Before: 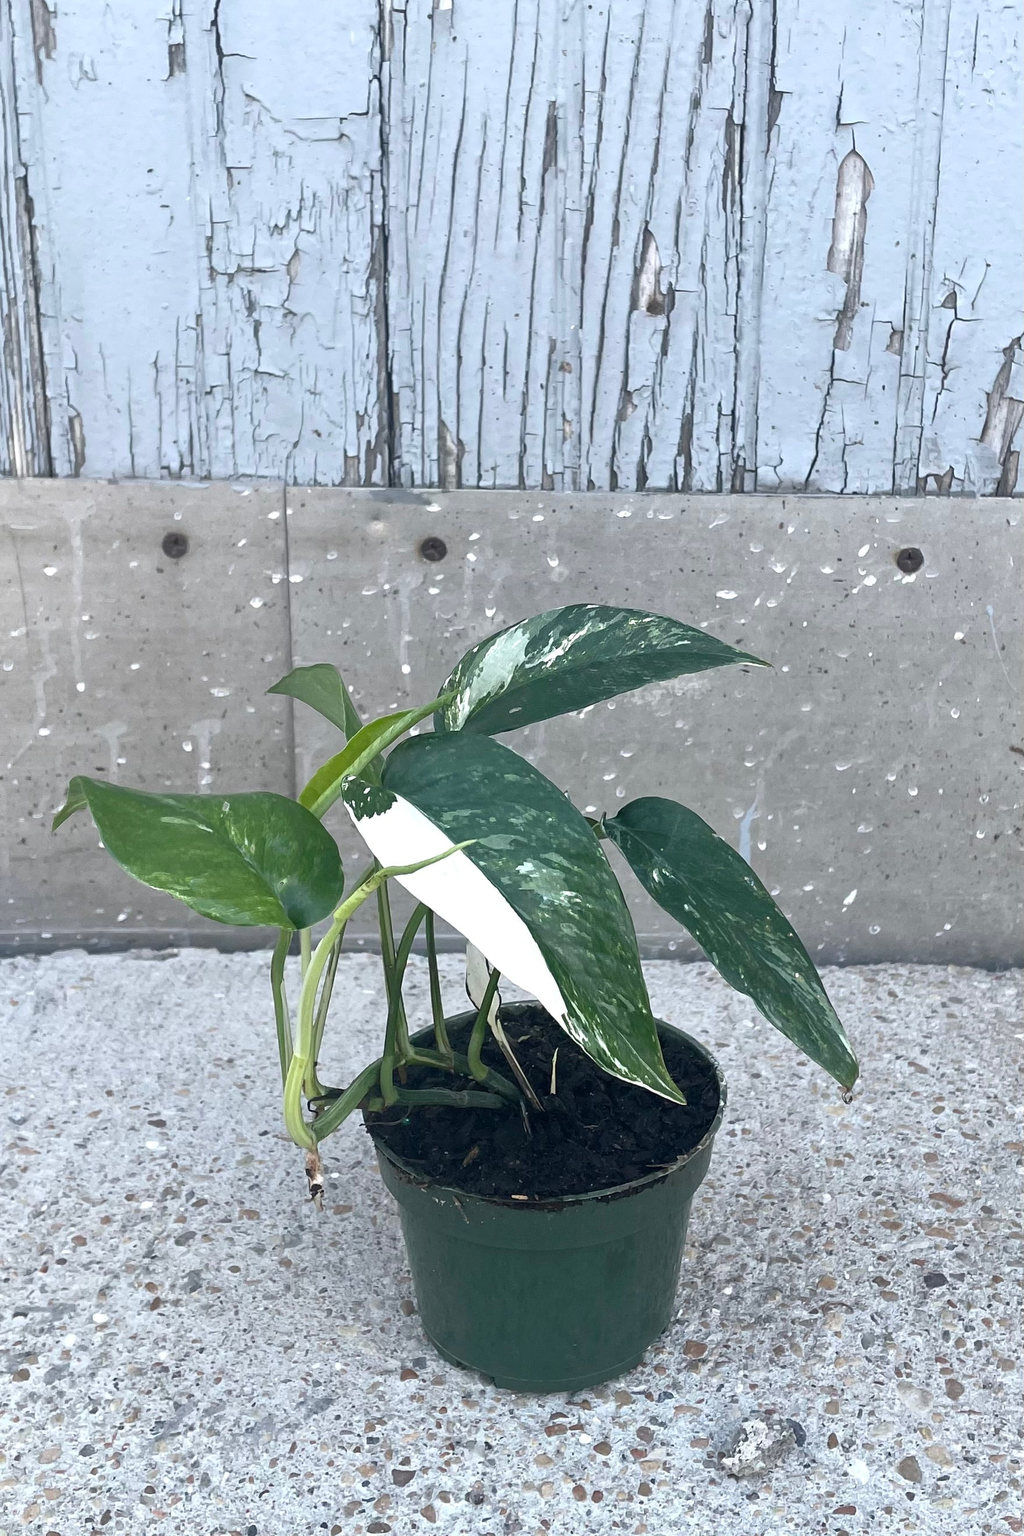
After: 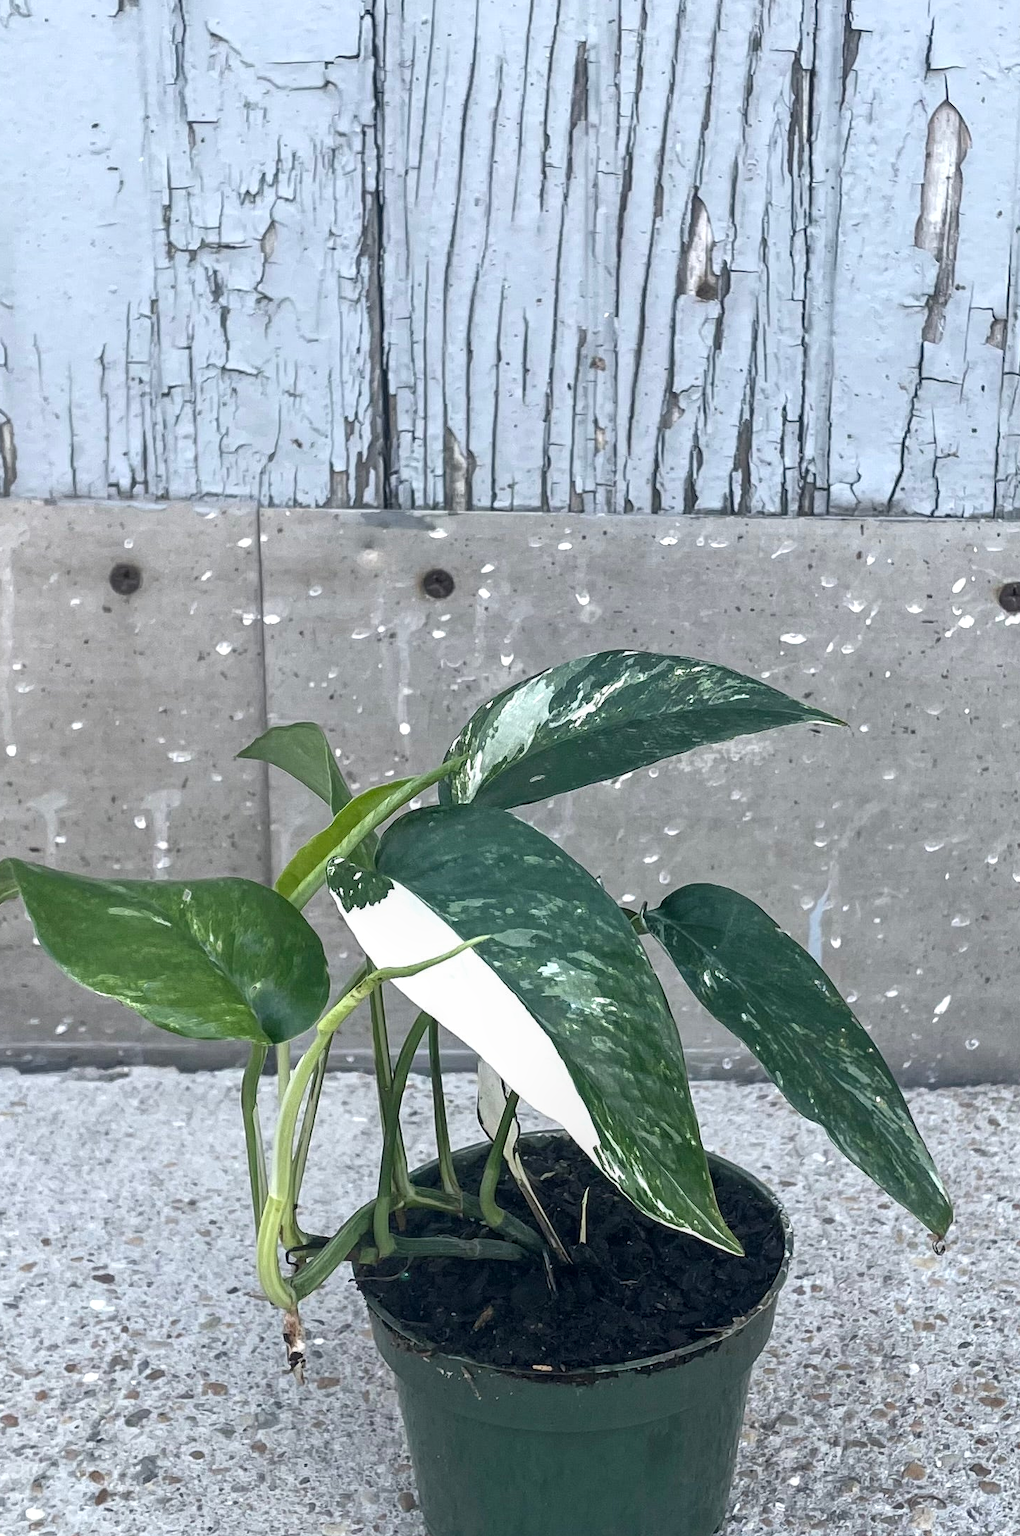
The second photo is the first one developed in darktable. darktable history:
local contrast: on, module defaults
crop and rotate: left 7.042%, top 4.386%, right 10.621%, bottom 12.969%
